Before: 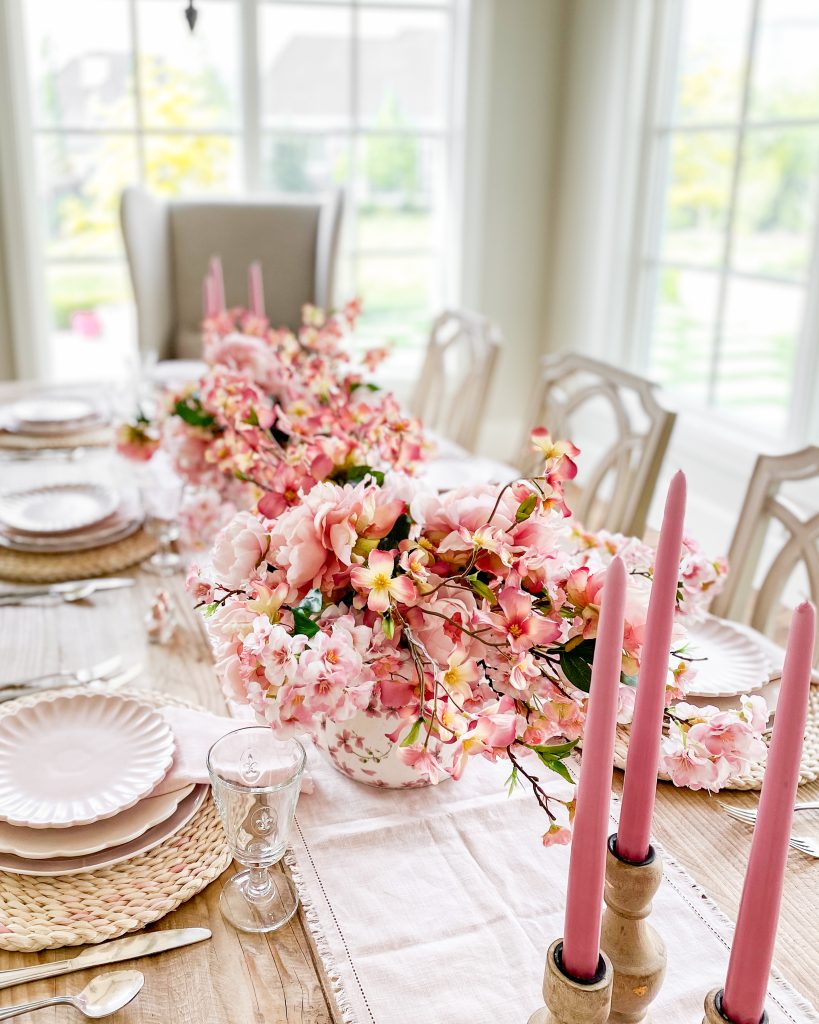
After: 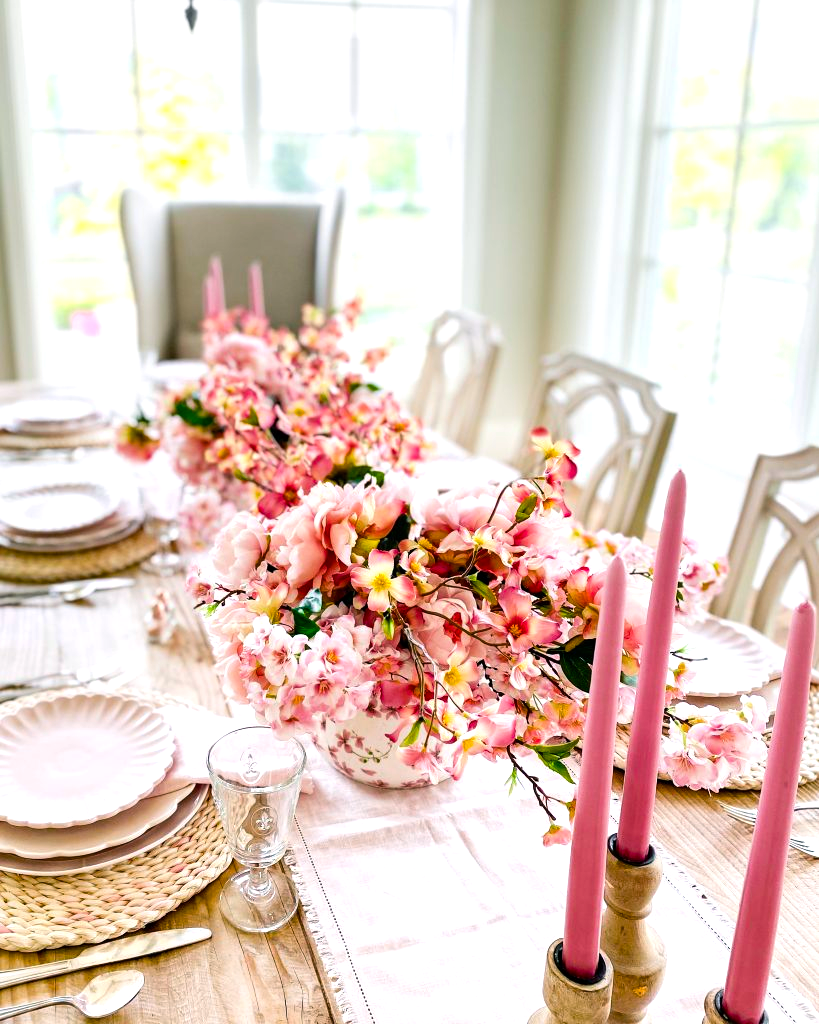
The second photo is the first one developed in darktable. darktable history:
tone equalizer: -8 EV -0.427 EV, -7 EV -0.41 EV, -6 EV -0.362 EV, -5 EV -0.261 EV, -3 EV 0.202 EV, -2 EV 0.352 EV, -1 EV 0.375 EV, +0 EV 0.438 EV, edges refinement/feathering 500, mask exposure compensation -1.57 EV, preserve details guided filter
color balance rgb: power › luminance -7.963%, power › chroma 1.091%, power › hue 216.25°, linear chroma grading › global chroma 9.958%, perceptual saturation grading › global saturation 25.55%, global vibrance 14.891%
